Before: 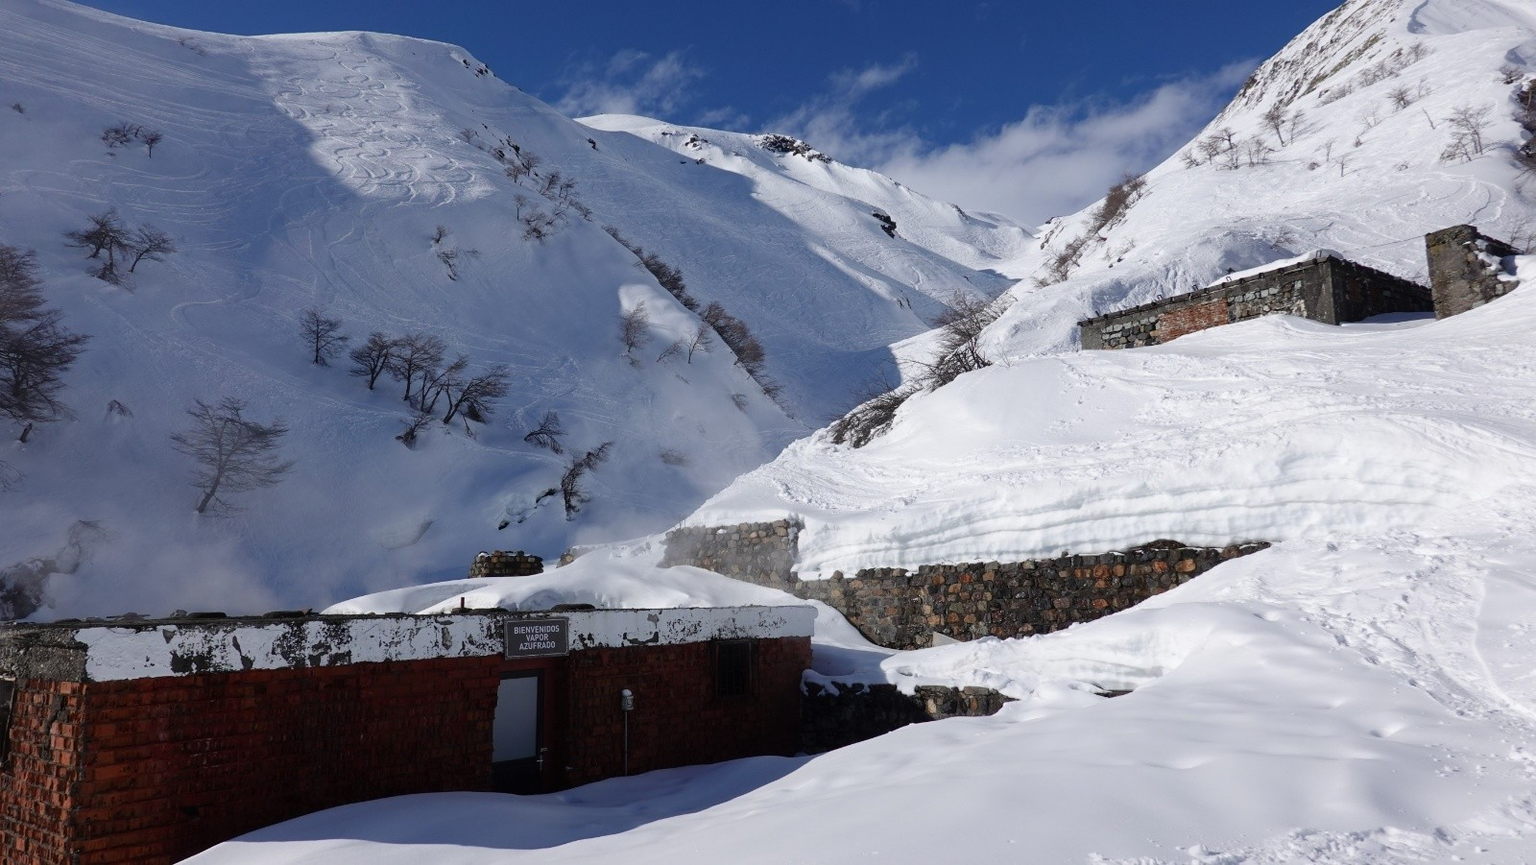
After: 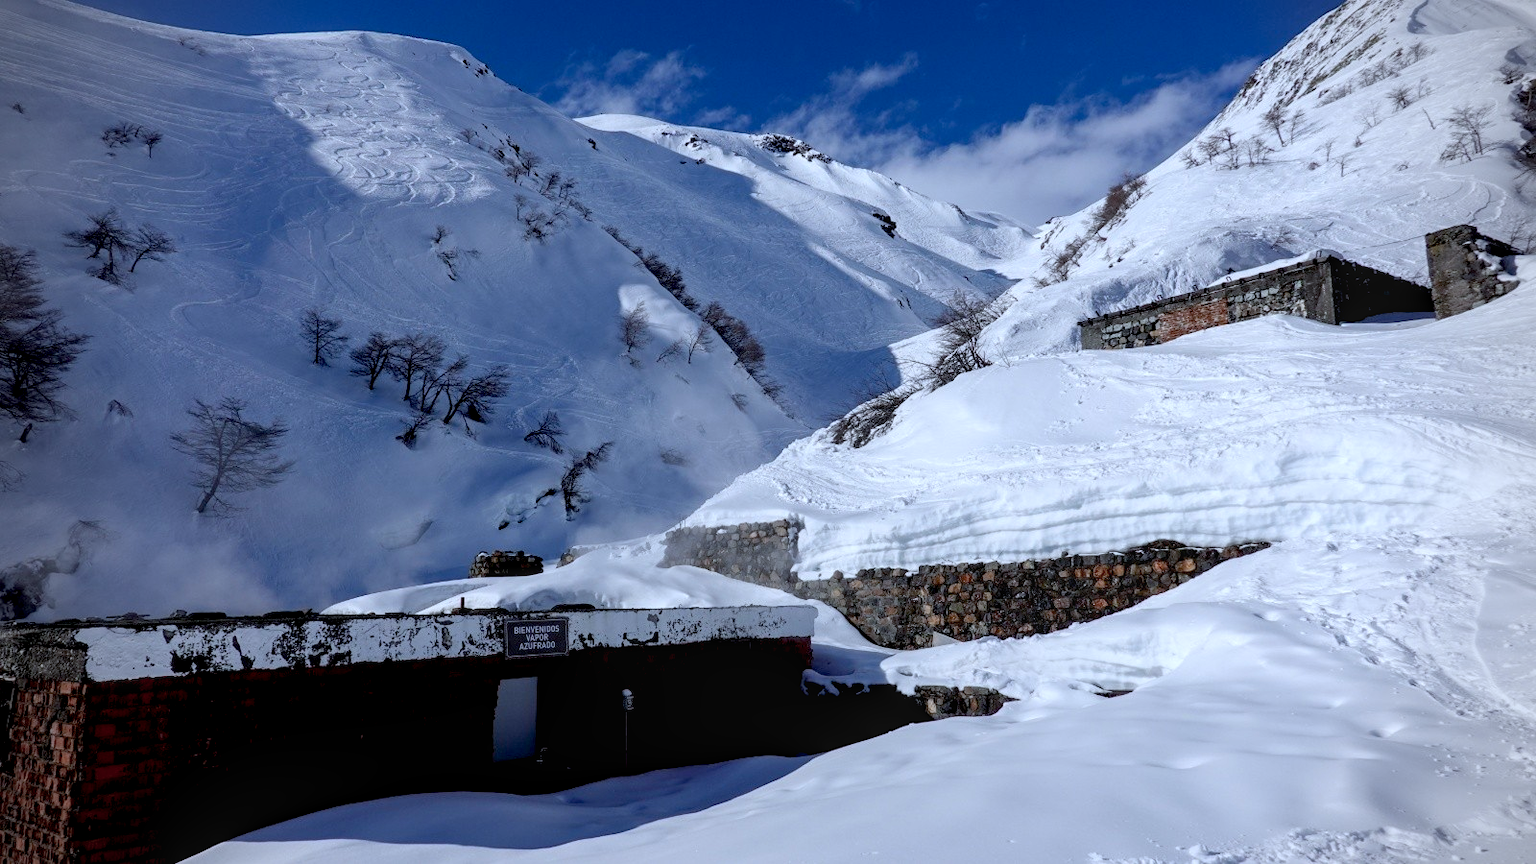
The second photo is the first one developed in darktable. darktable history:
local contrast: on, module defaults
vignetting: fall-off start 79.88%
color calibration: x 0.372, y 0.386, temperature 4283.97 K
exposure: black level correction 0.016, exposure -0.009 EV, compensate highlight preservation false
